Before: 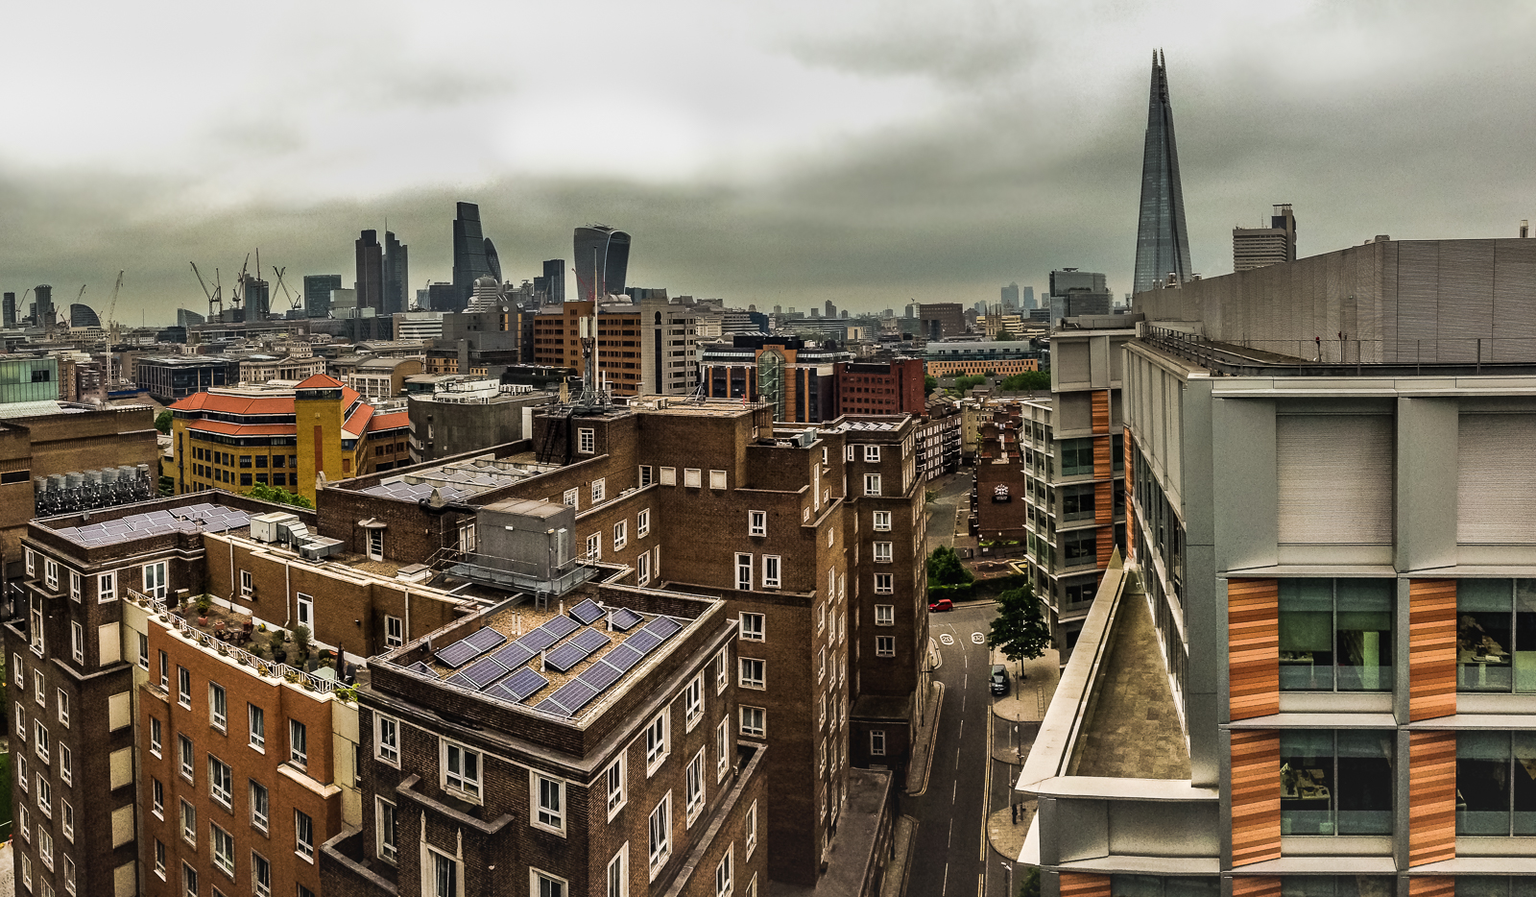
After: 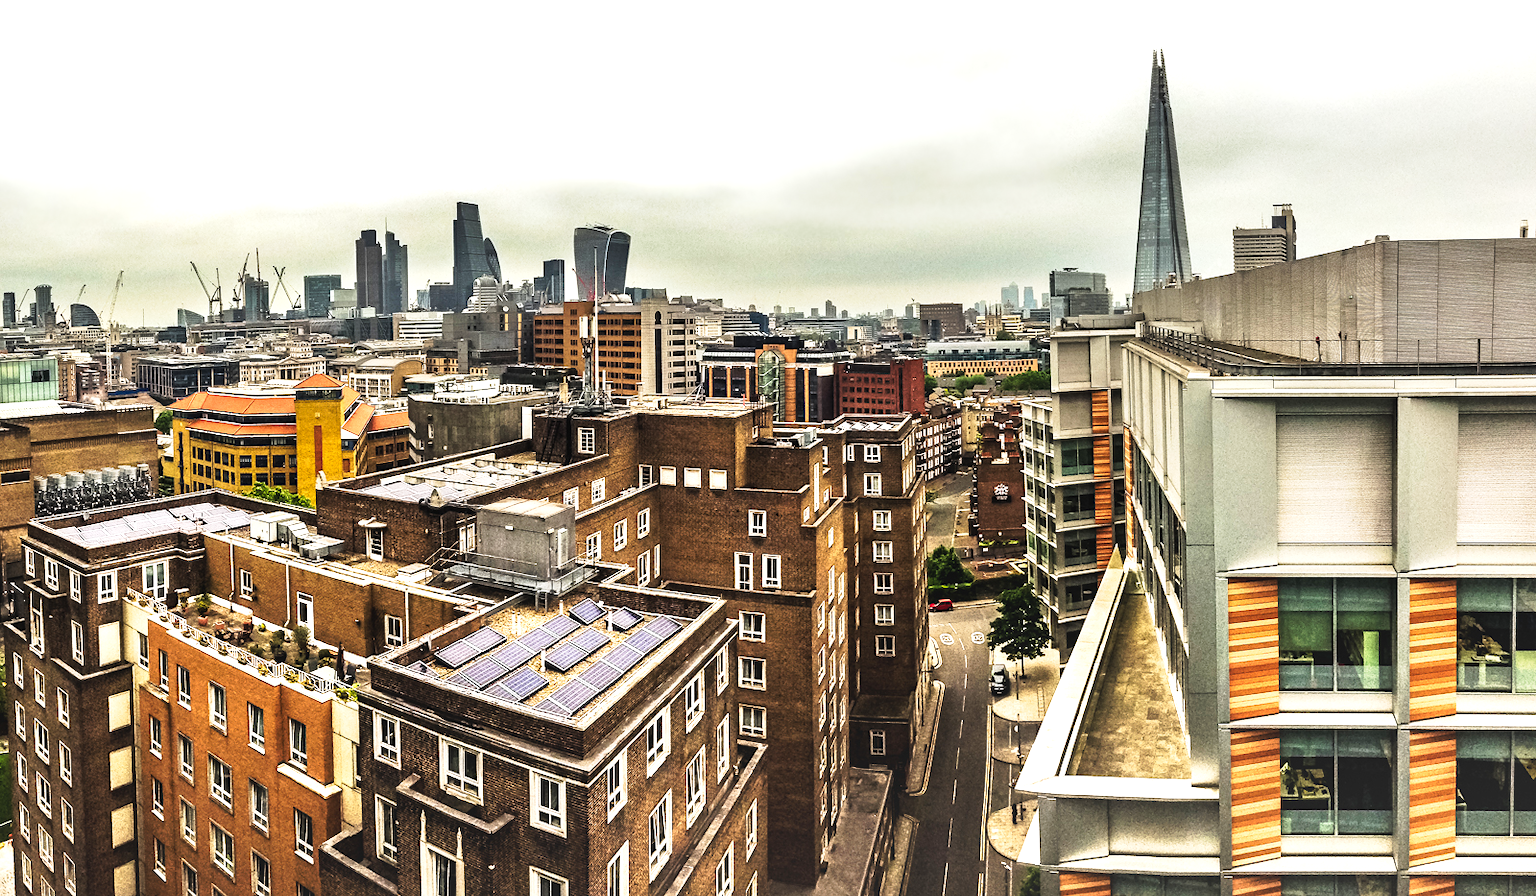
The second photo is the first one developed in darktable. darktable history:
contrast equalizer: octaves 7, y [[0.51, 0.537, 0.559, 0.574, 0.599, 0.618], [0.5 ×6], [0.5 ×6], [0 ×6], [0 ×6]], mix 0.135
tone curve: curves: ch0 [(0, 0) (0.003, 0.011) (0.011, 0.019) (0.025, 0.03) (0.044, 0.045) (0.069, 0.061) (0.1, 0.085) (0.136, 0.119) (0.177, 0.159) (0.224, 0.205) (0.277, 0.261) (0.335, 0.329) (0.399, 0.407) (0.468, 0.508) (0.543, 0.606) (0.623, 0.71) (0.709, 0.815) (0.801, 0.903) (0.898, 0.957) (1, 1)], preserve colors none
exposure: black level correction -0.002, exposure 1.111 EV, compensate highlight preservation false
